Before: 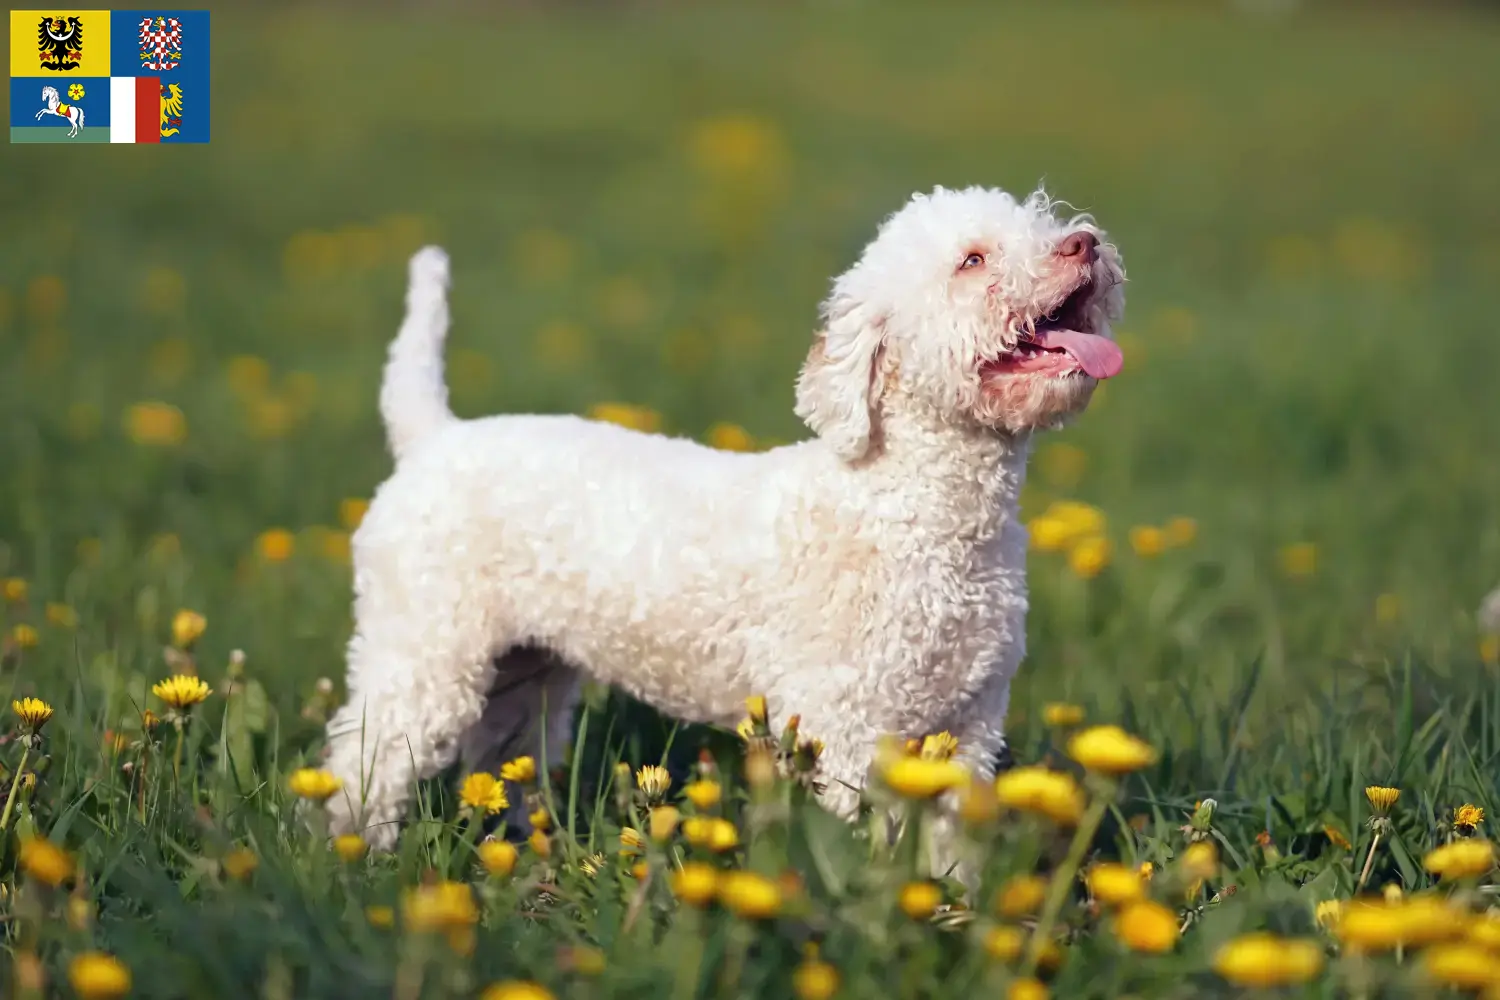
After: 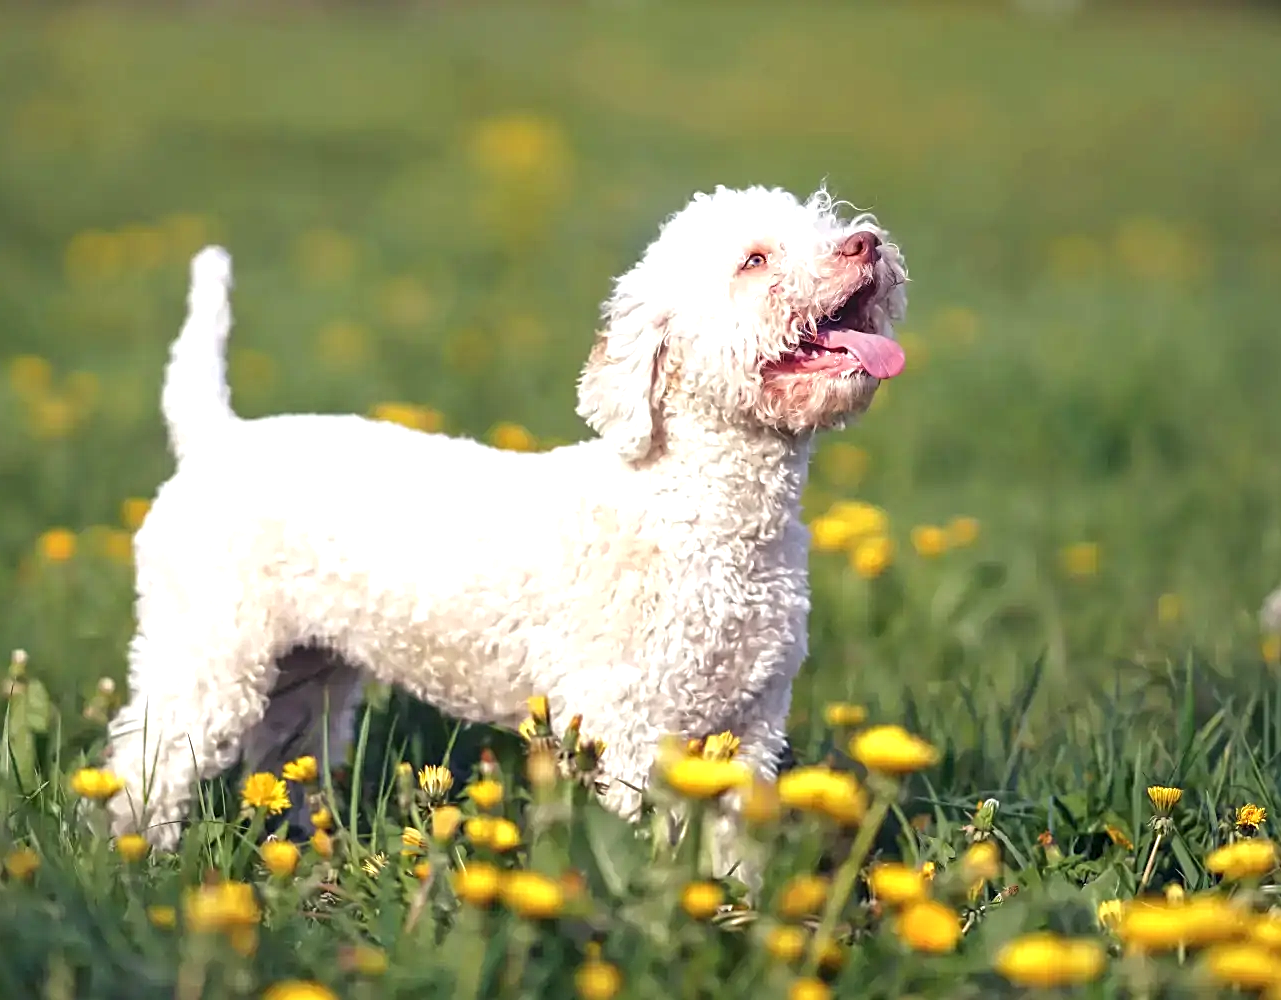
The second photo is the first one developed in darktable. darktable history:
local contrast: on, module defaults
exposure: exposure 0.514 EV, compensate exposure bias true, compensate highlight preservation false
sharpen: on, module defaults
crop and rotate: left 14.56%
